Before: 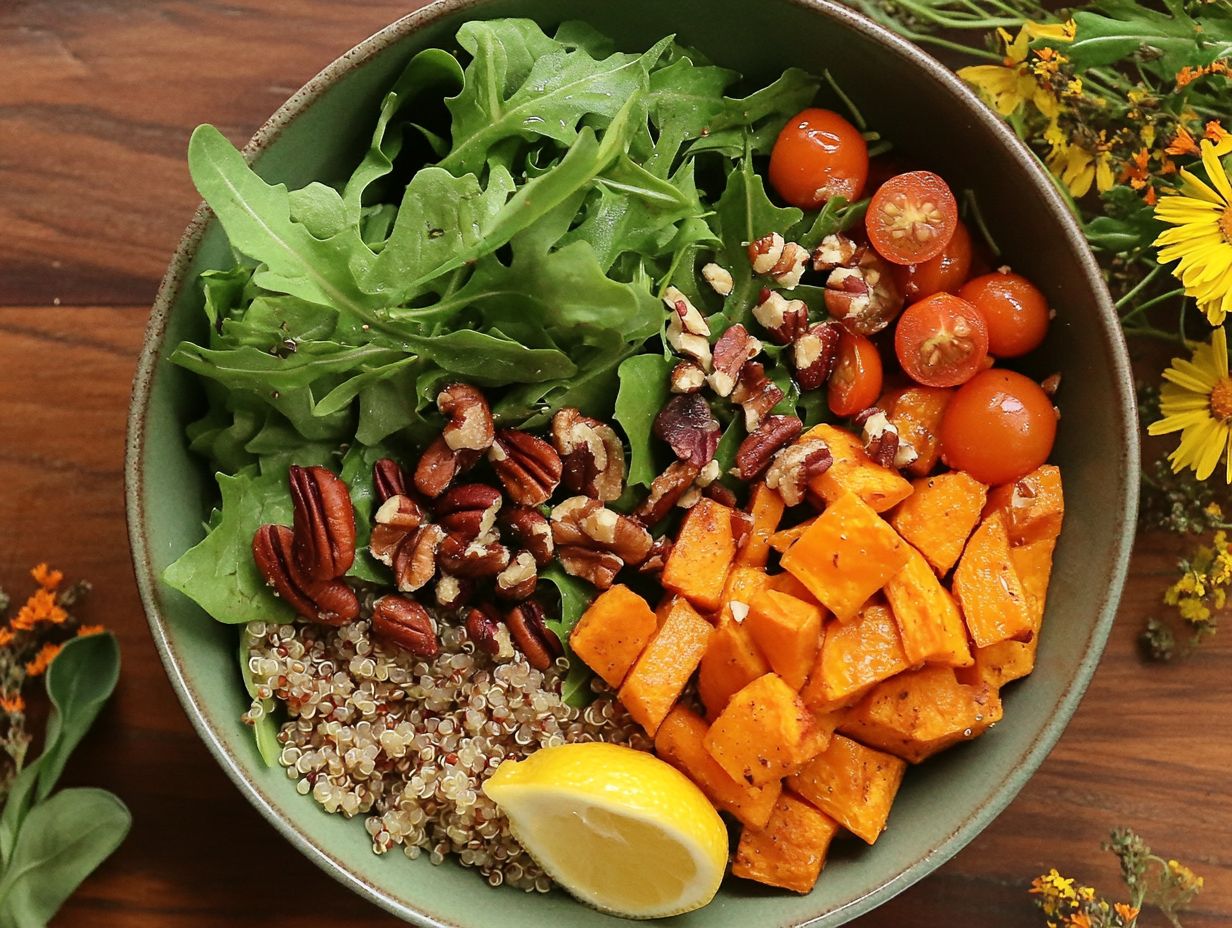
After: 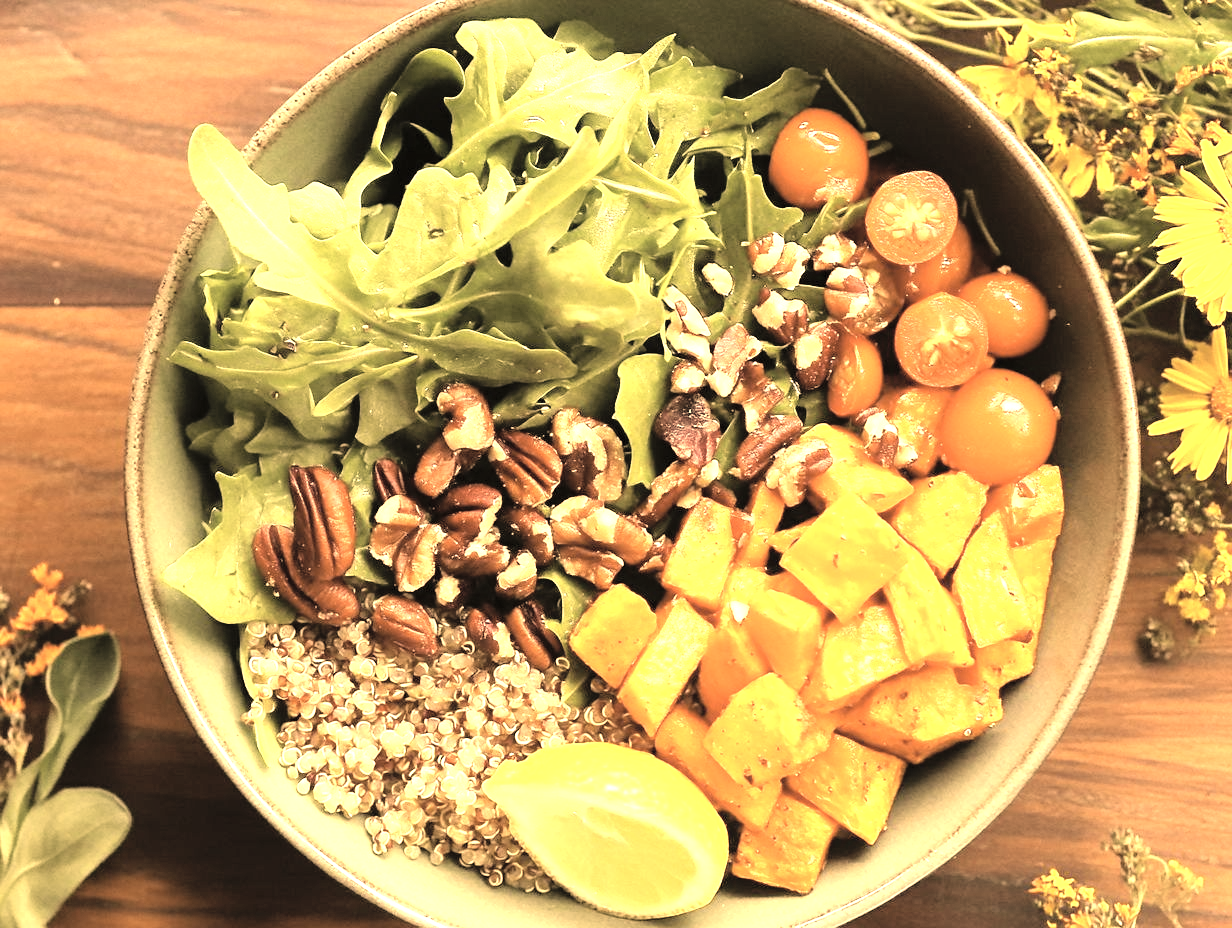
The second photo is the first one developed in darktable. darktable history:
contrast brightness saturation: brightness 0.185, saturation -0.512
exposure: exposure 0.78 EV, compensate exposure bias true, compensate highlight preservation false
color correction: highlights a* 14.9, highlights b* 30.85
tone equalizer: -8 EV -1.1 EV, -7 EV -0.972 EV, -6 EV -0.855 EV, -5 EV -0.56 EV, -3 EV 0.575 EV, -2 EV 0.864 EV, -1 EV 1 EV, +0 EV 1.06 EV
